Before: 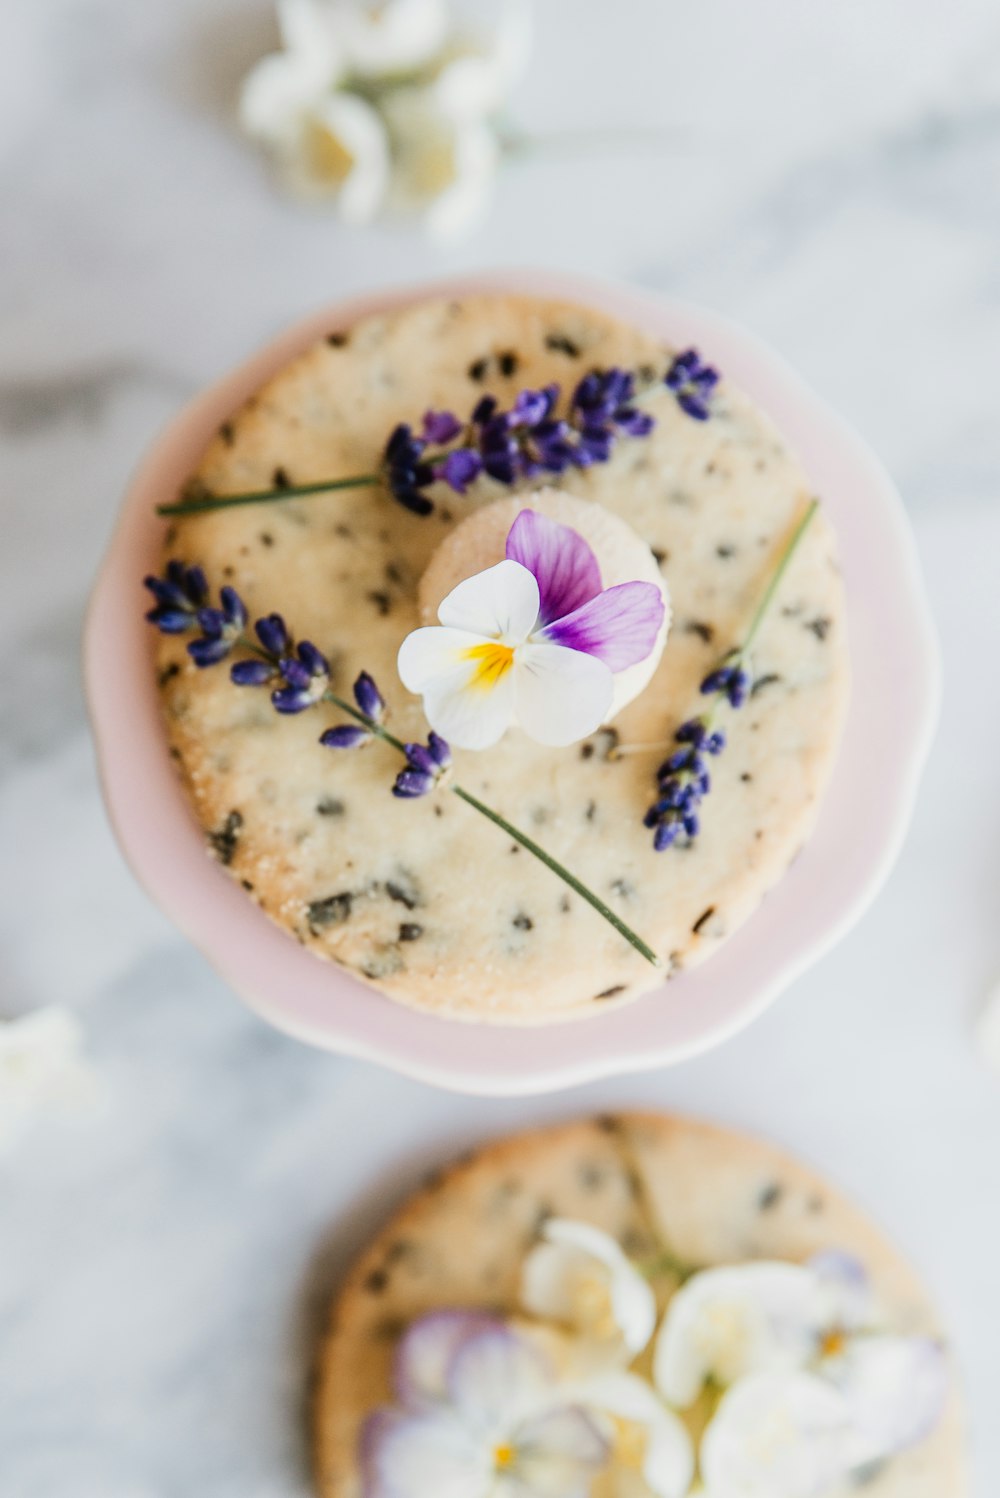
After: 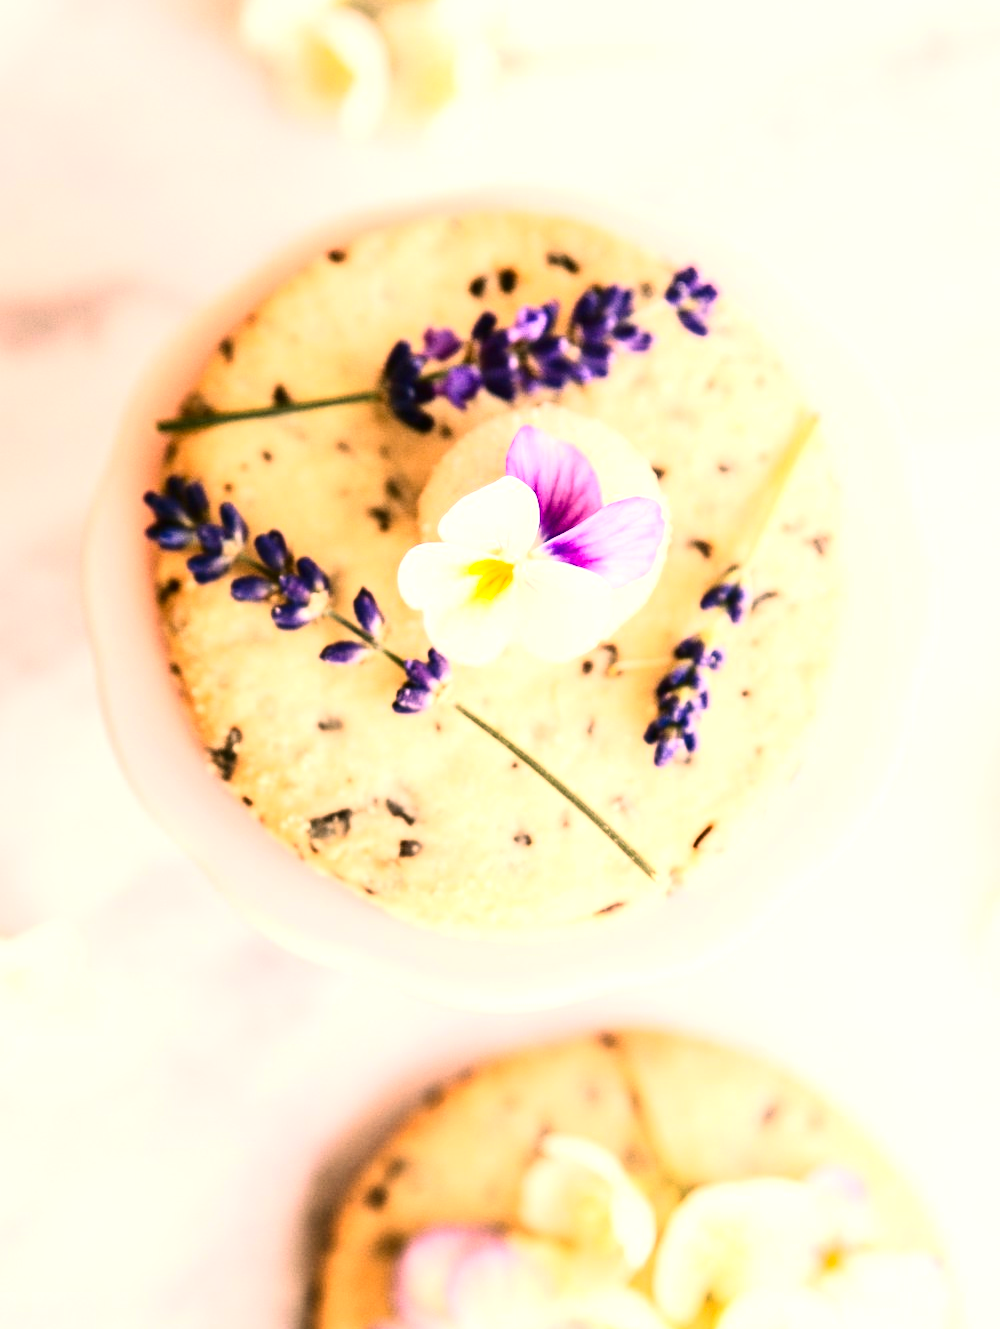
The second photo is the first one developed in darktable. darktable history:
color correction: highlights a* 21.16, highlights b* 19.61
crop and rotate: top 5.609%, bottom 5.609%
contrast brightness saturation: contrast 0.28
exposure: black level correction 0, exposure 1 EV, compensate exposure bias true, compensate highlight preservation false
